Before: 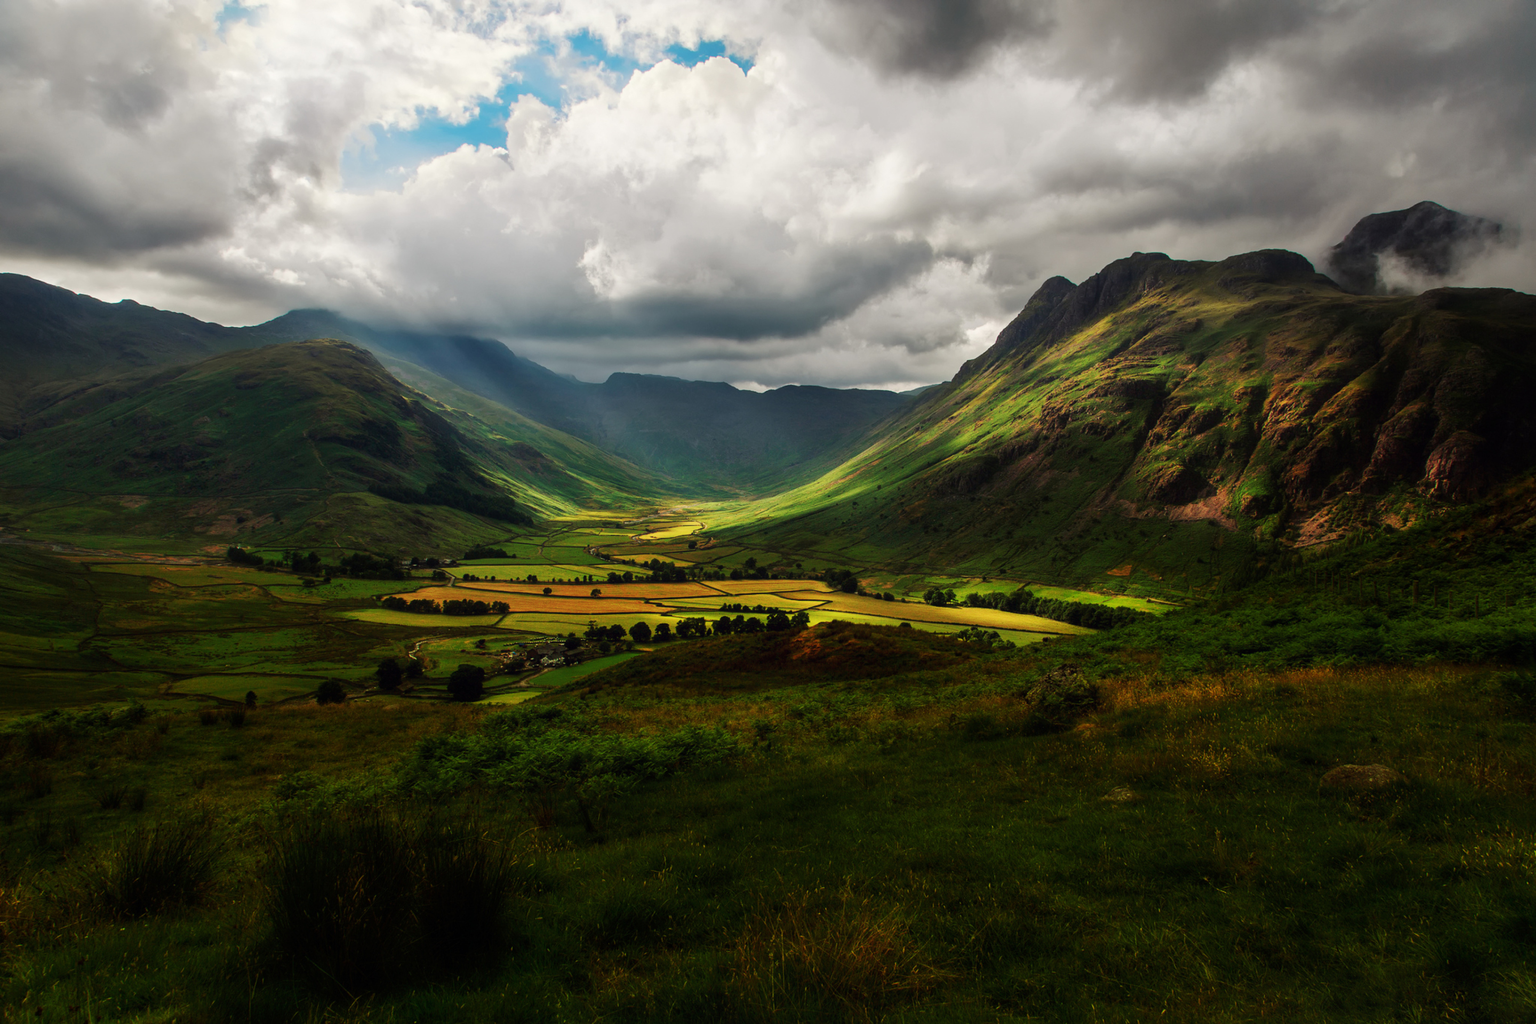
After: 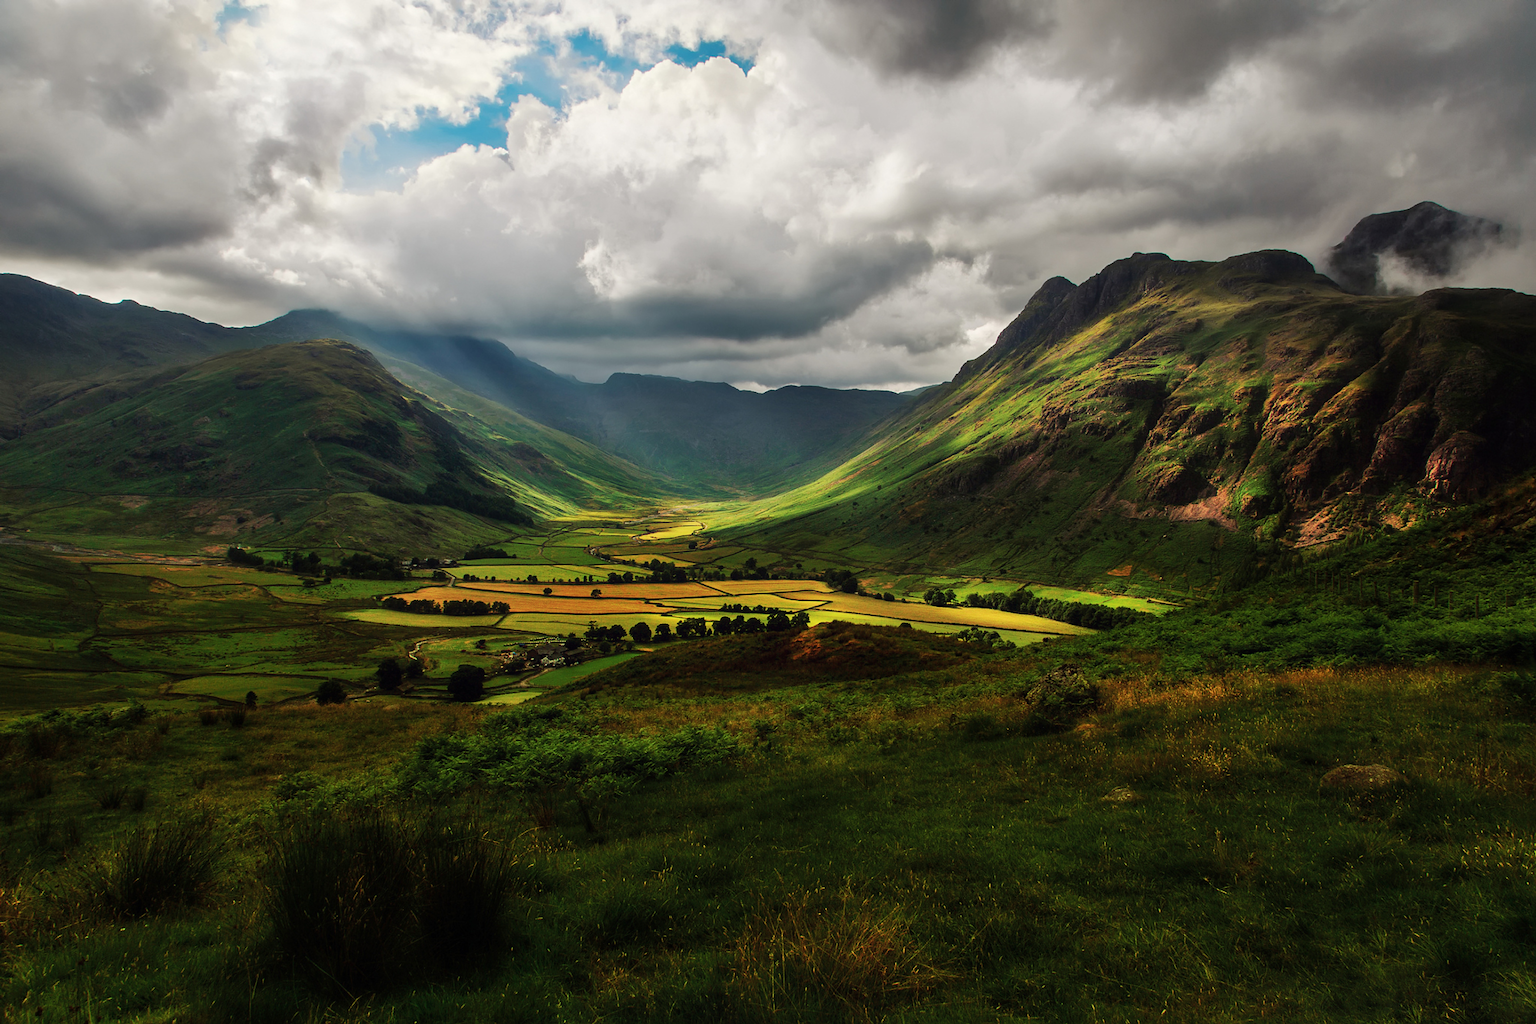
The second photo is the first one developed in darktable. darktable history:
sharpen: radius 1.03
shadows and highlights: shadows 37.46, highlights -28, soften with gaussian
